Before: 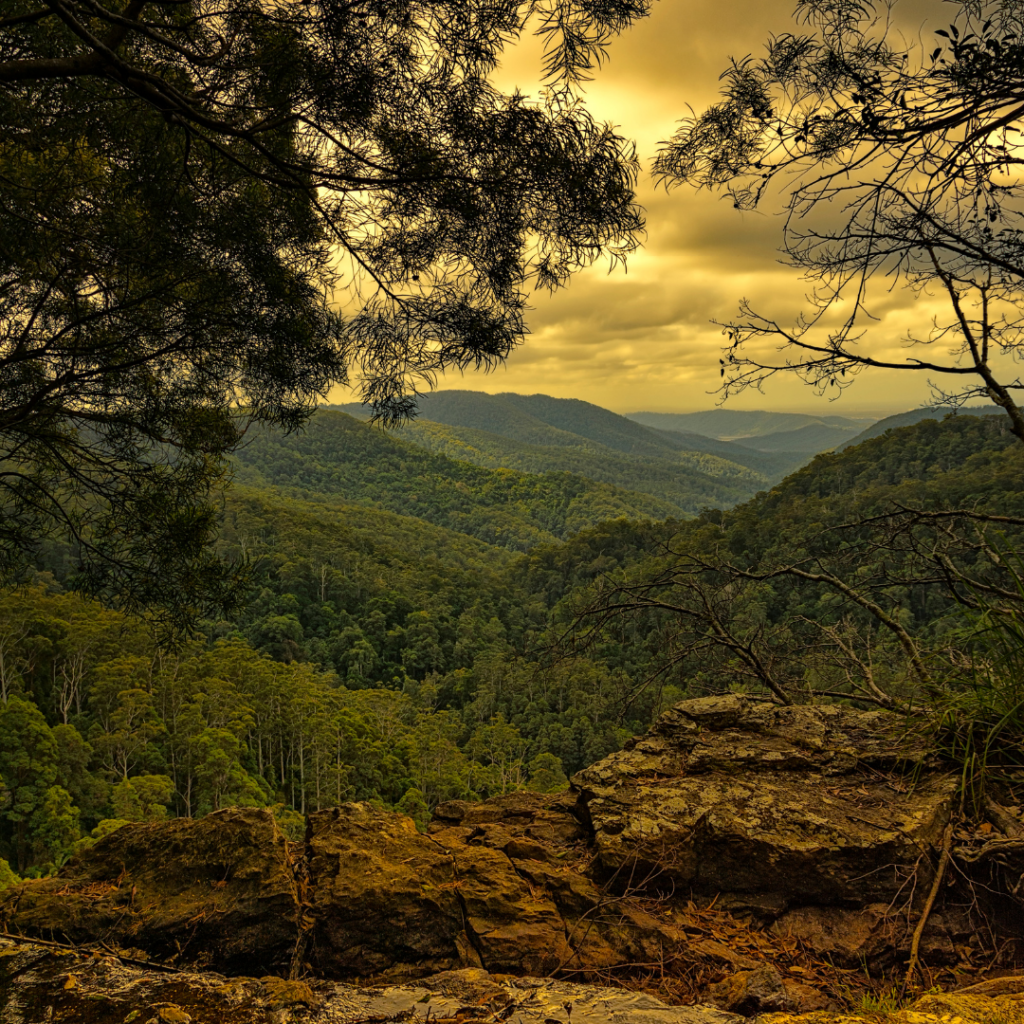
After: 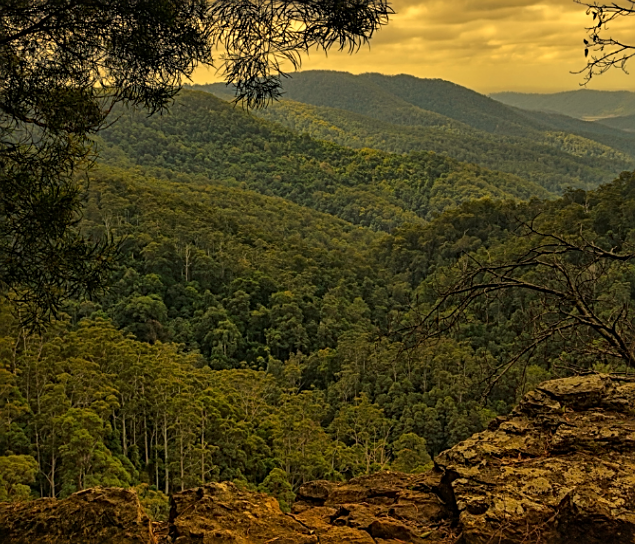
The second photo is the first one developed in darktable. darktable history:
sharpen: on, module defaults
crop: left 13.312%, top 31.28%, right 24.627%, bottom 15.582%
color zones: curves: ch0 [(0, 0.497) (0.143, 0.5) (0.286, 0.5) (0.429, 0.483) (0.571, 0.116) (0.714, -0.006) (0.857, 0.28) (1, 0.497)]
white balance: red 1.045, blue 0.932
